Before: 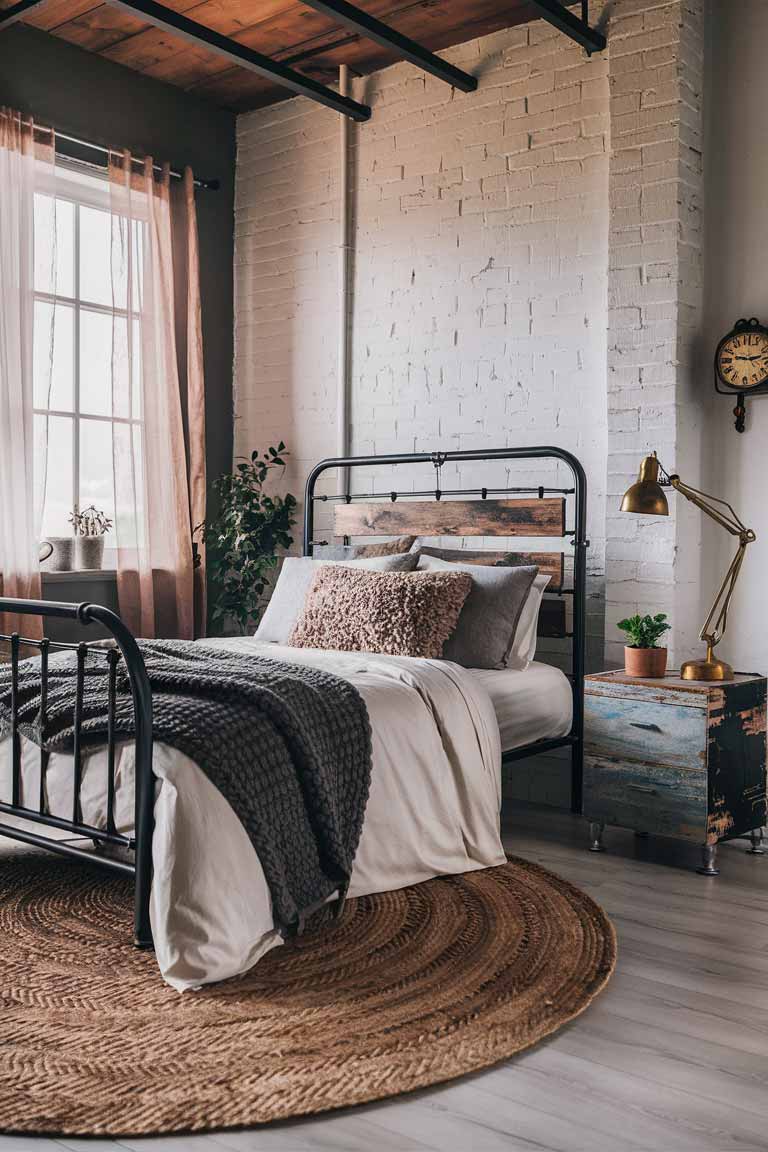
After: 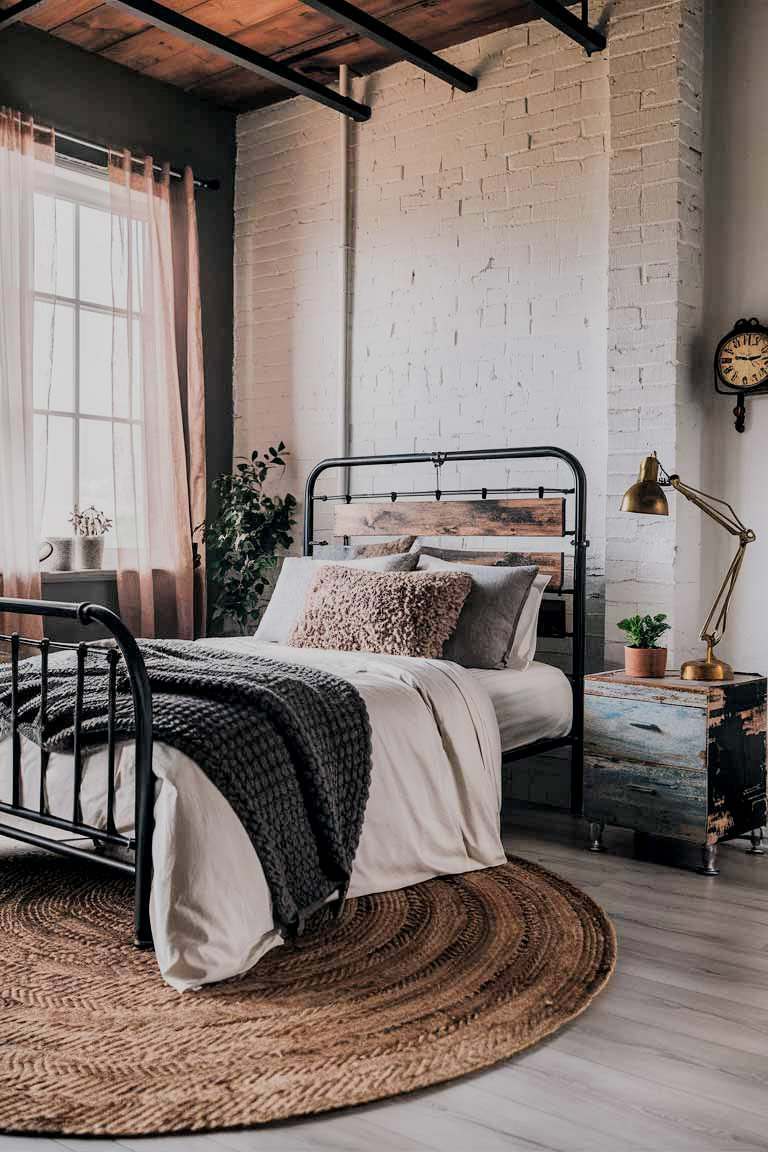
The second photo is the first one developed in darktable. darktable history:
local contrast: highlights 107%, shadows 101%, detail 119%, midtone range 0.2
exposure: black level correction 0, exposure 0.301 EV, compensate highlight preservation false
filmic rgb: black relative exposure -6.97 EV, white relative exposure 5.64 EV, hardness 2.86
